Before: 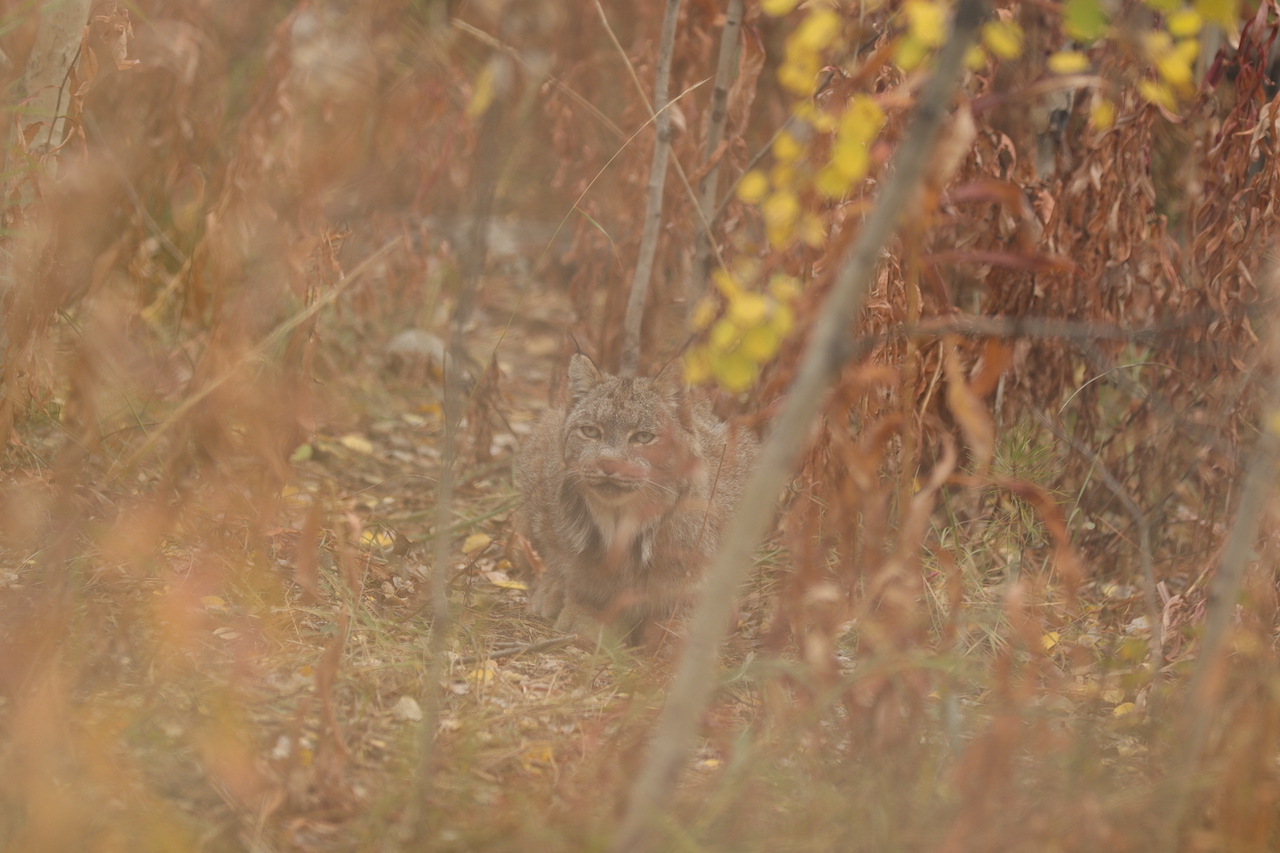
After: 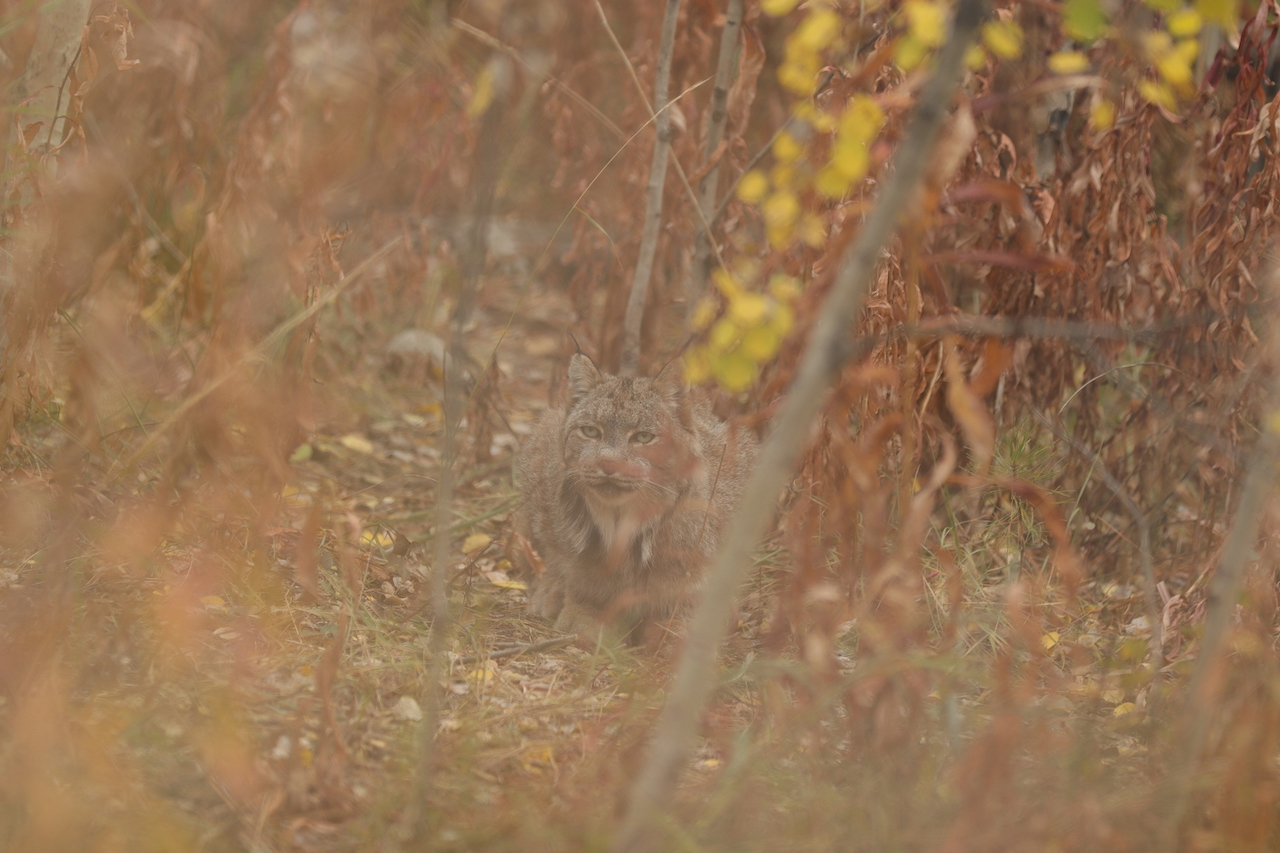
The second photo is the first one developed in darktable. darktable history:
exposure: exposure -0.113 EV, compensate highlight preservation false
